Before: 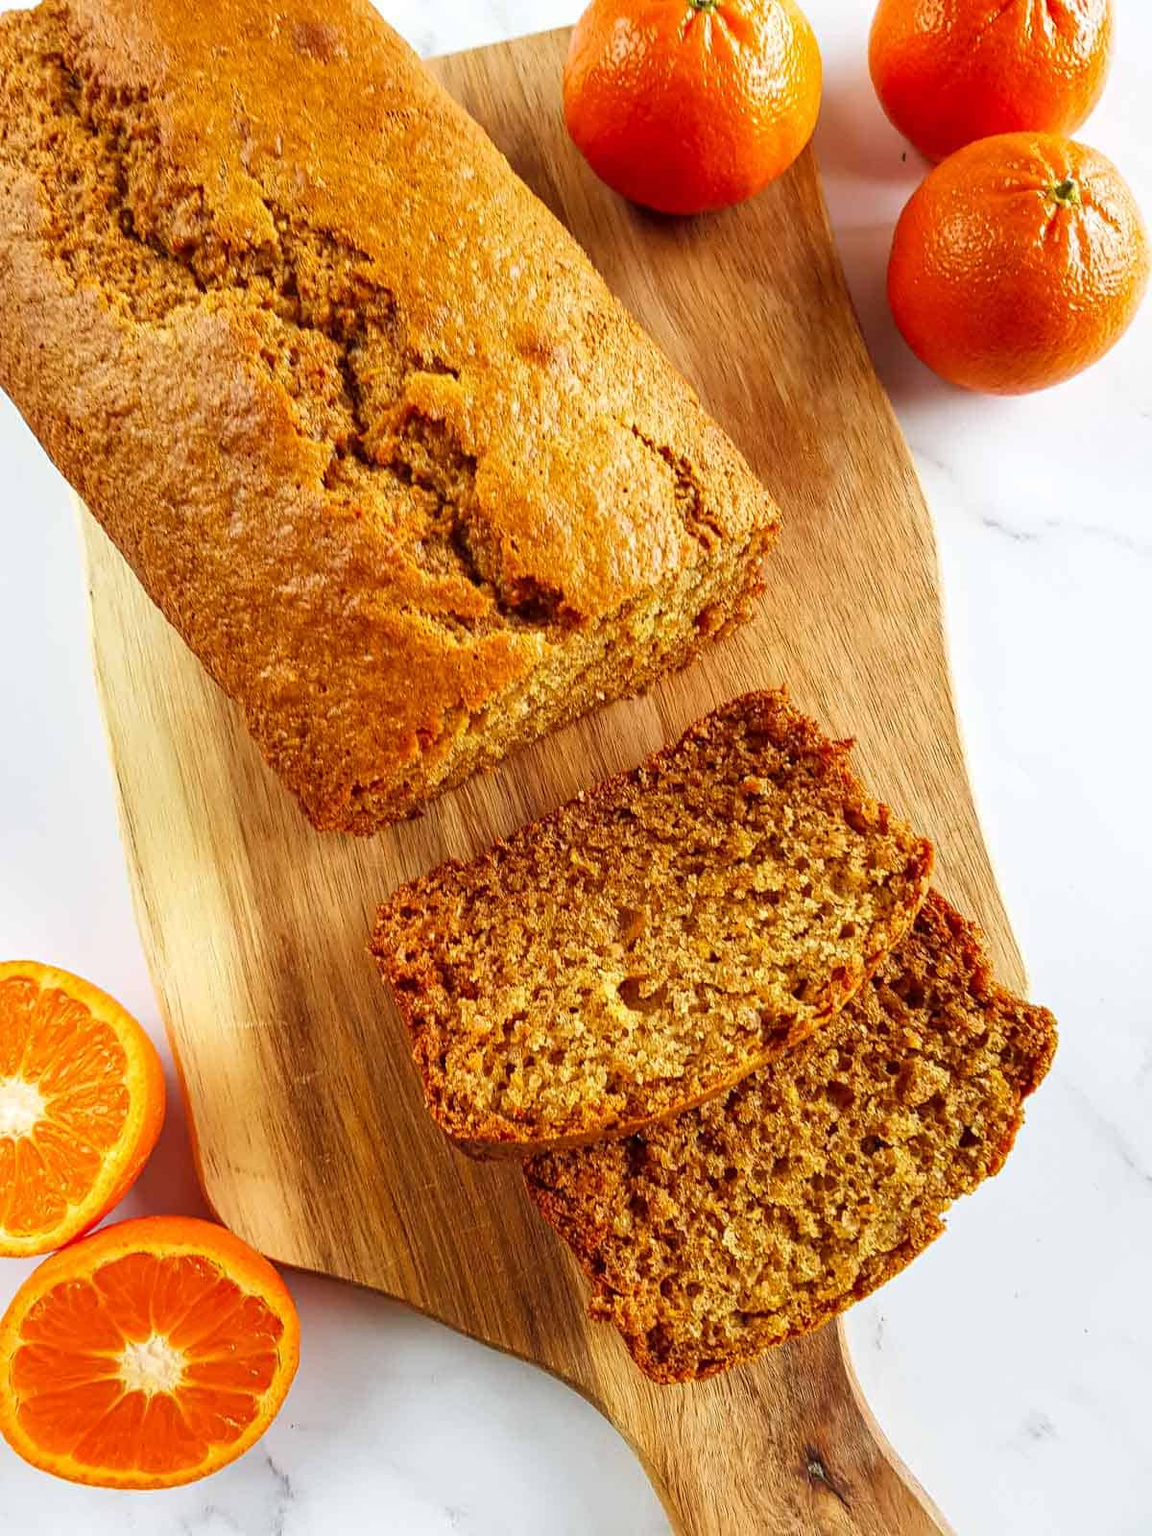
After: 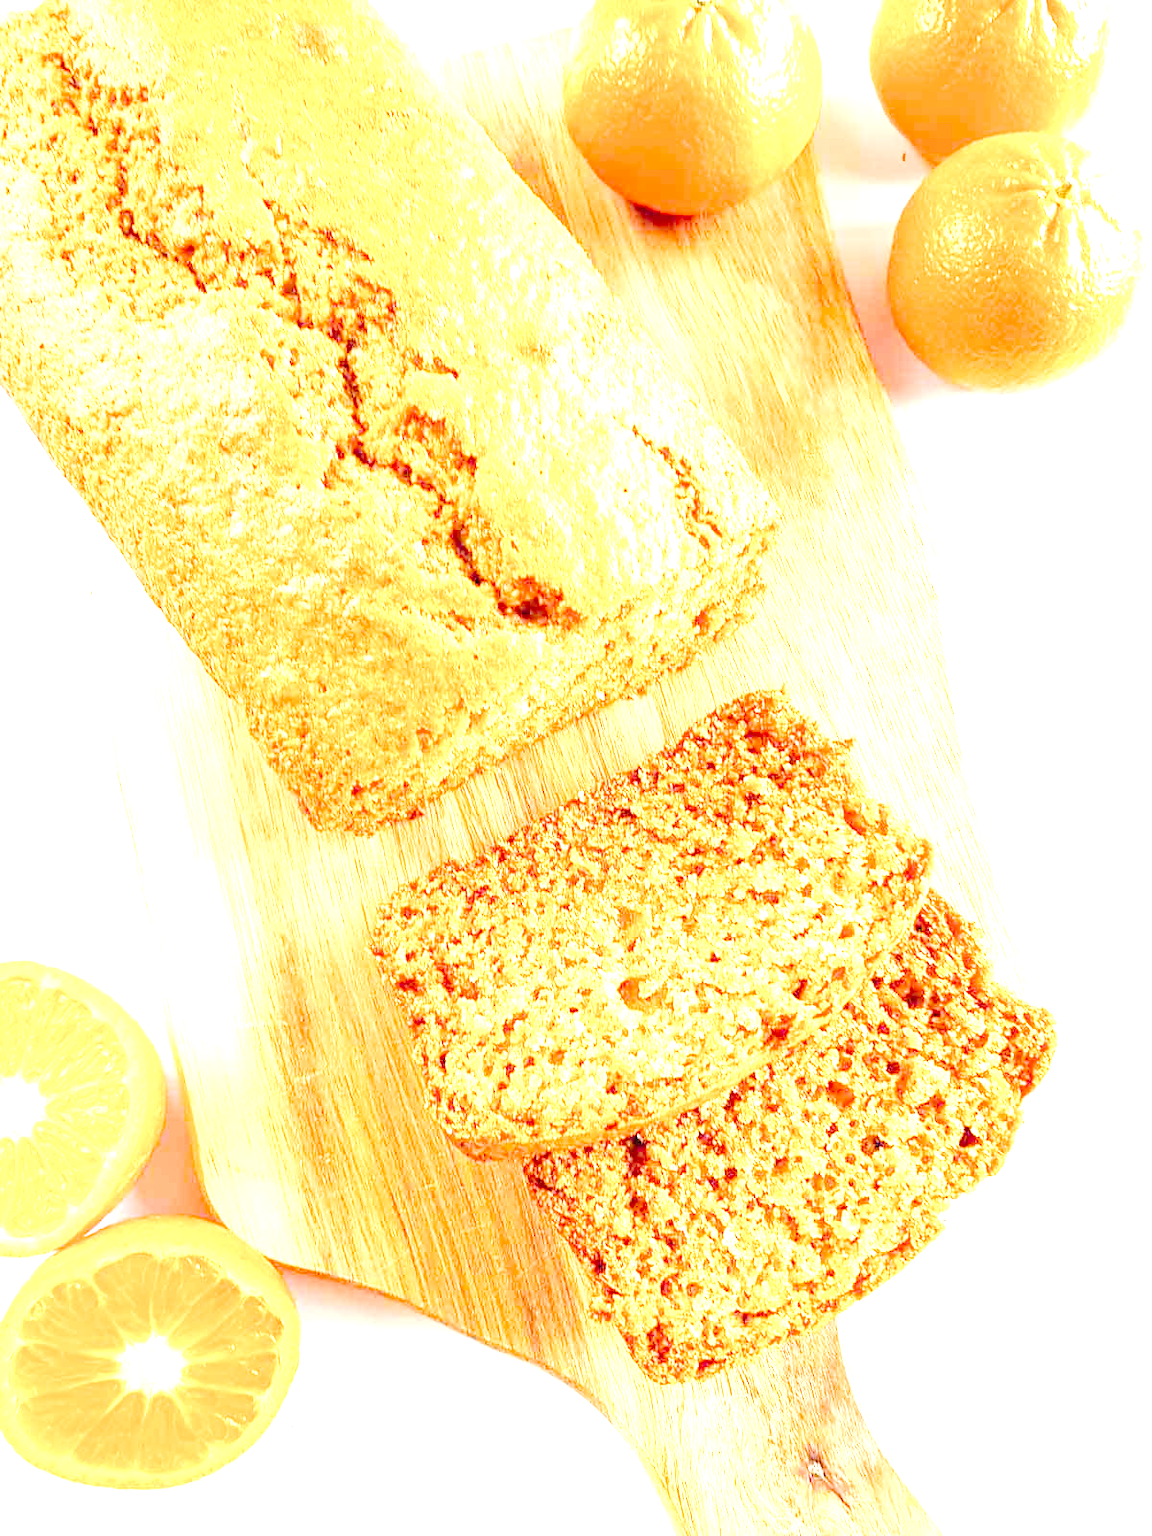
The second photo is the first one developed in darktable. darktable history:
tone curve: curves: ch0 [(0, 0.011) (0.104, 0.085) (0.236, 0.234) (0.398, 0.507) (0.498, 0.621) (0.65, 0.757) (0.835, 0.883) (1, 0.961)]; ch1 [(0, 0) (0.353, 0.344) (0.43, 0.401) (0.479, 0.476) (0.502, 0.502) (0.54, 0.542) (0.602, 0.613) (0.638, 0.668) (0.693, 0.727) (1, 1)]; ch2 [(0, 0) (0.34, 0.314) (0.434, 0.43) (0.5, 0.506) (0.521, 0.54) (0.54, 0.56) (0.595, 0.613) (0.644, 0.729) (1, 1)], preserve colors none
tone equalizer: edges refinement/feathering 500, mask exposure compensation -1.57 EV, preserve details no
contrast brightness saturation: contrast 0.046, brightness 0.056, saturation 0.011
exposure: exposure 2.961 EV, compensate highlight preservation false
